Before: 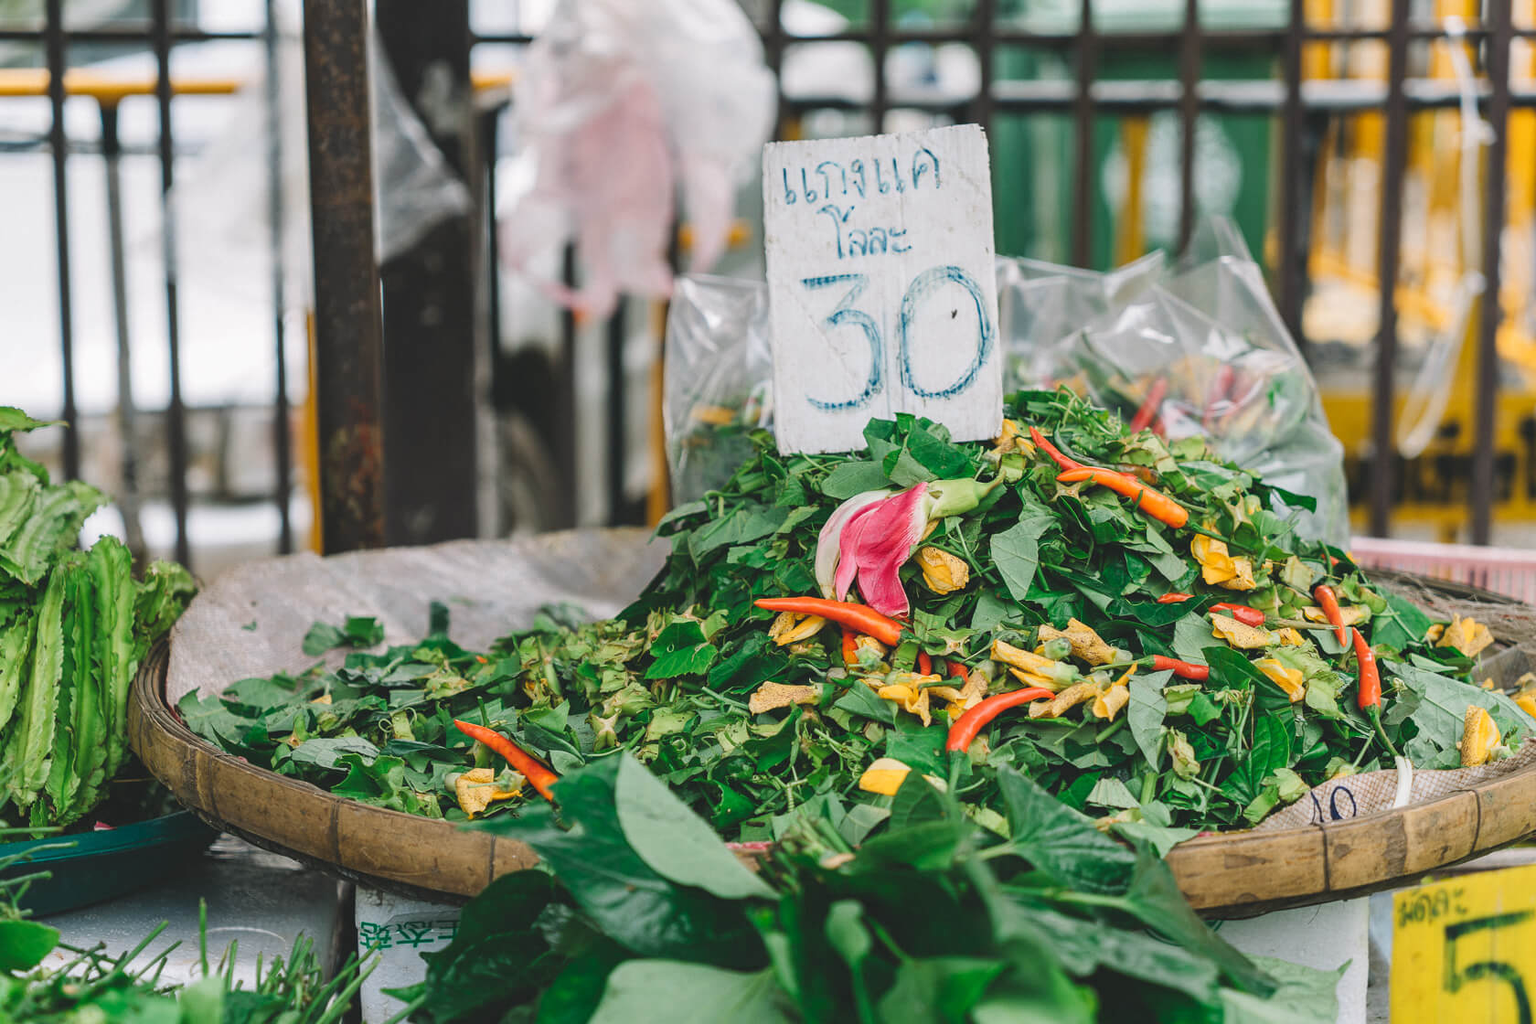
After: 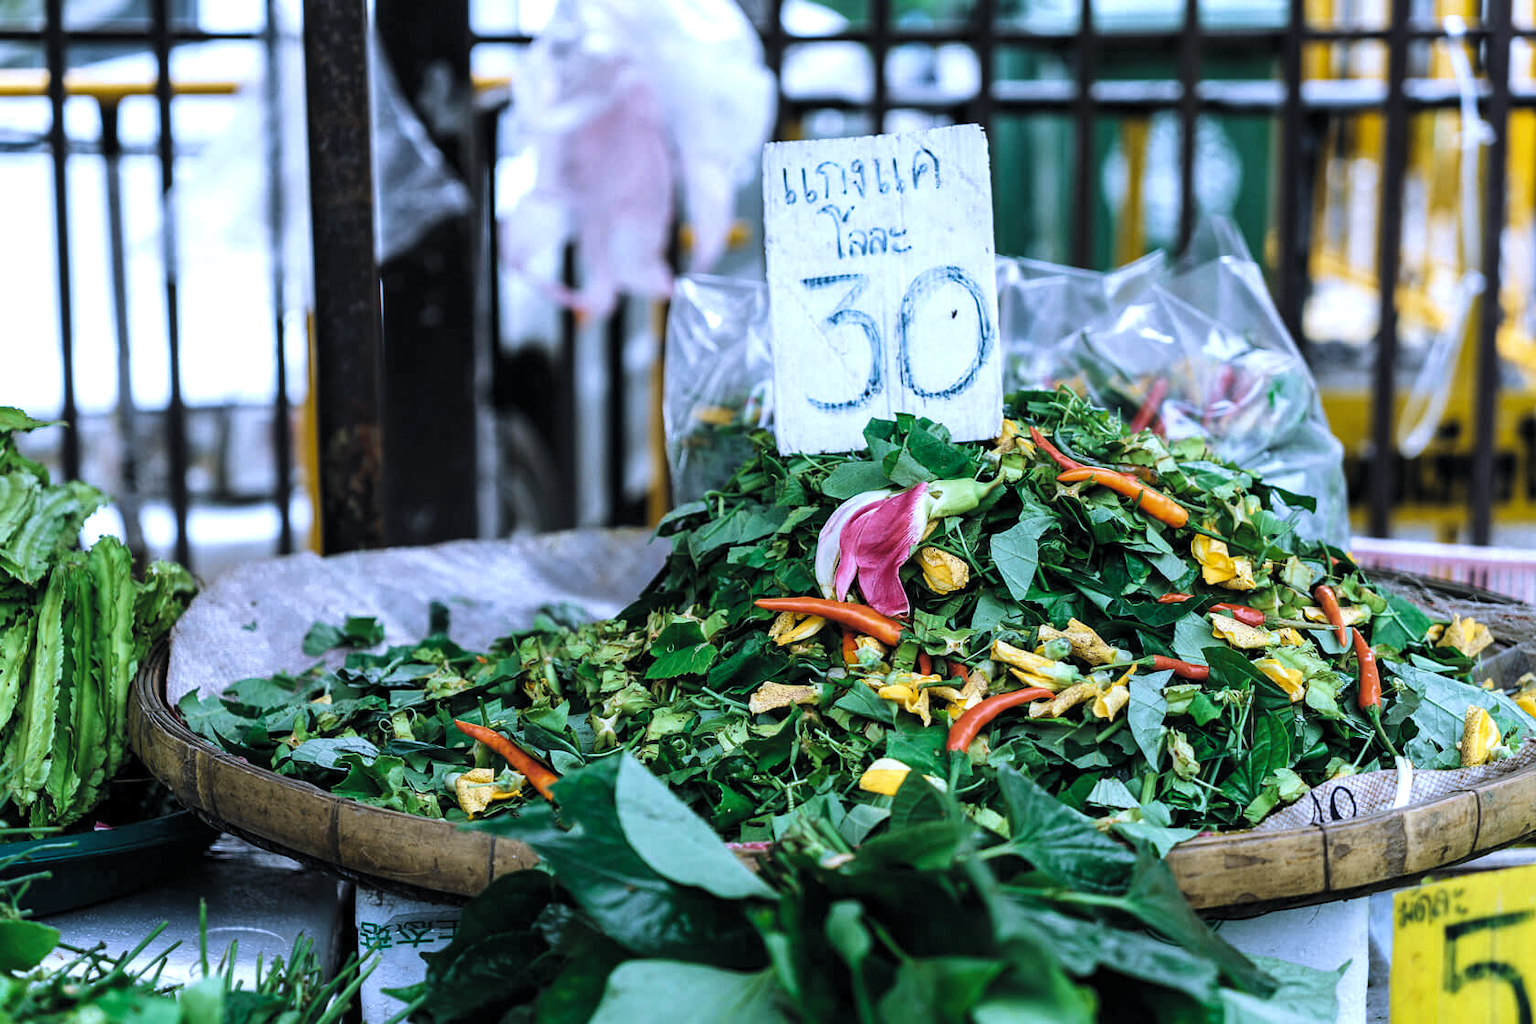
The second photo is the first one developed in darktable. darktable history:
white balance: red 0.871, blue 1.249
velvia: on, module defaults
levels: levels [0.129, 0.519, 0.867]
